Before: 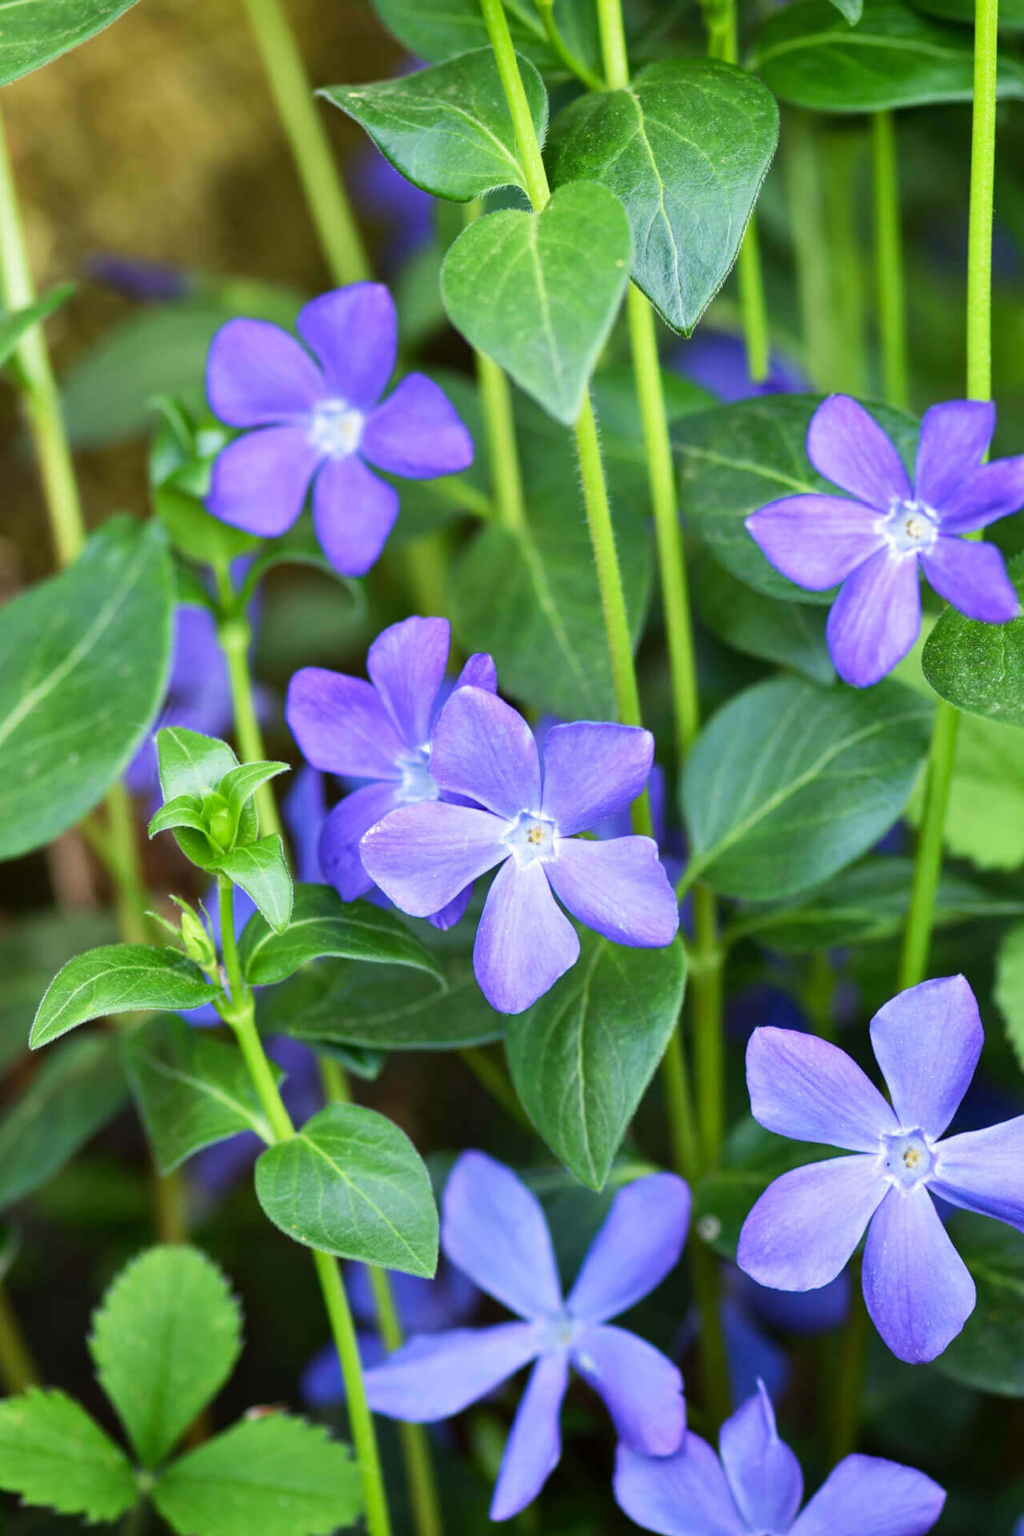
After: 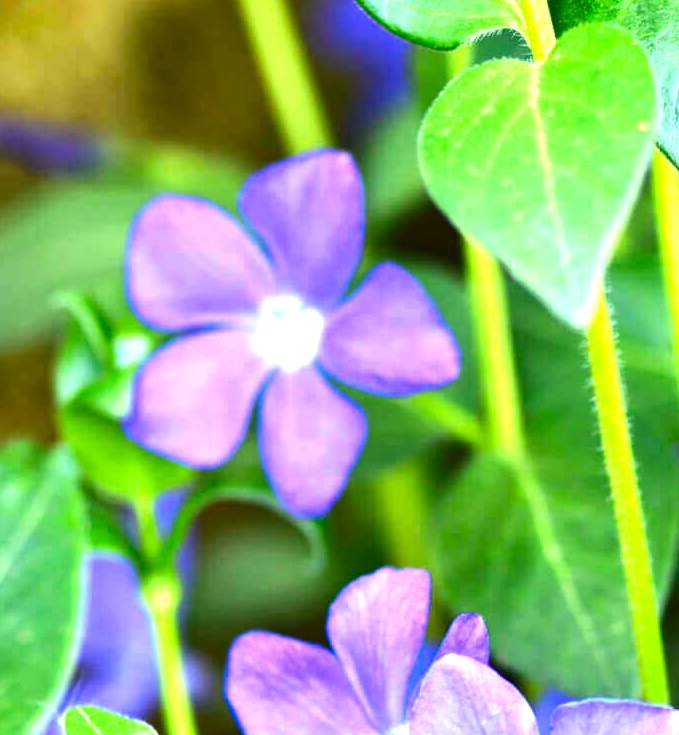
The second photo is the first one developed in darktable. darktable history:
crop: left 10.362%, top 10.611%, right 36.515%, bottom 51.101%
exposure: black level correction 0, exposure 1.106 EV, compensate highlight preservation false
contrast brightness saturation: contrast 0.115, brightness -0.119, saturation 0.201
